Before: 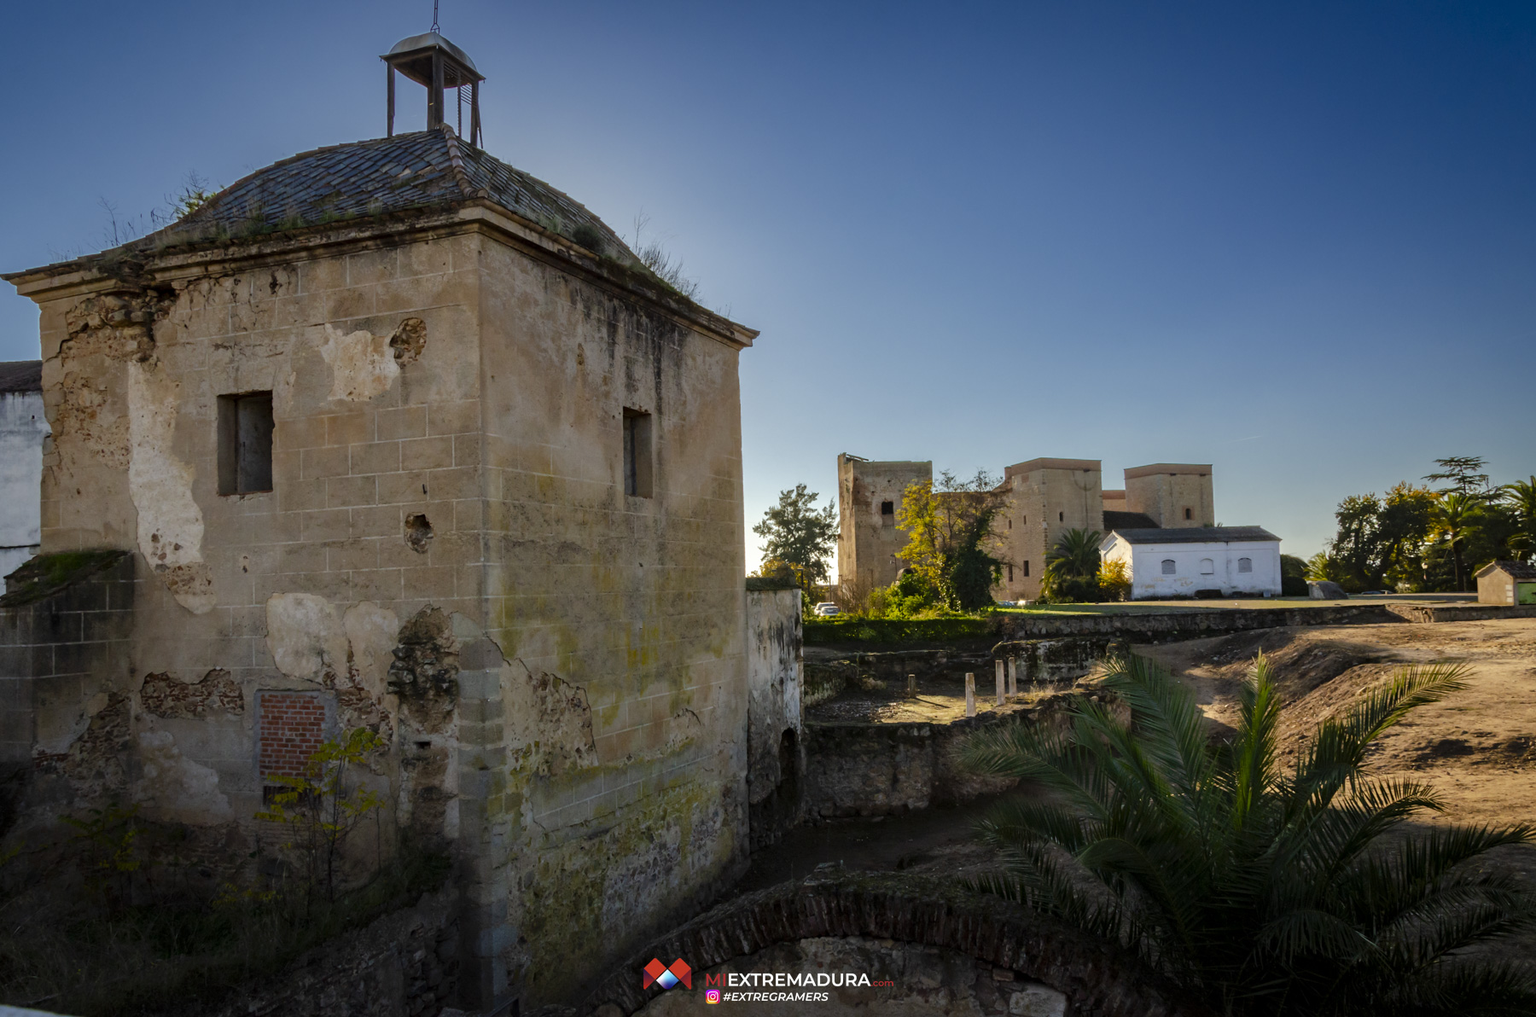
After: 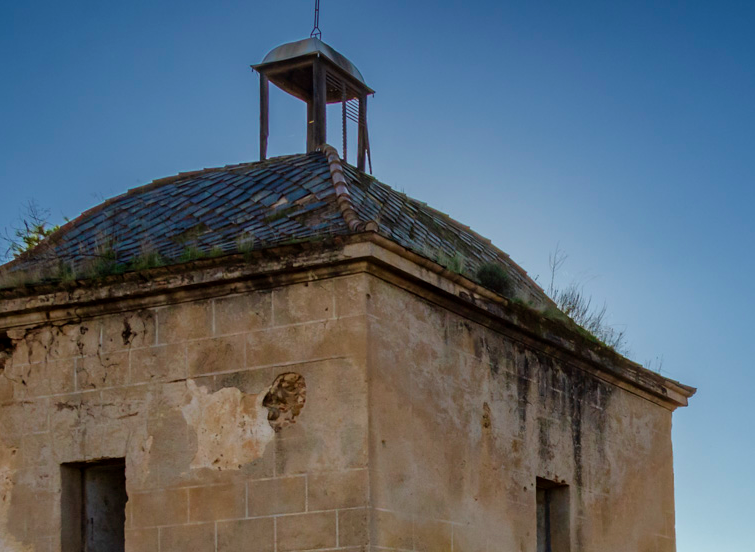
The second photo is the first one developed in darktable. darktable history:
crop and rotate: left 10.817%, top 0.062%, right 47.194%, bottom 53.626%
velvia: on, module defaults
exposure: compensate highlight preservation false
